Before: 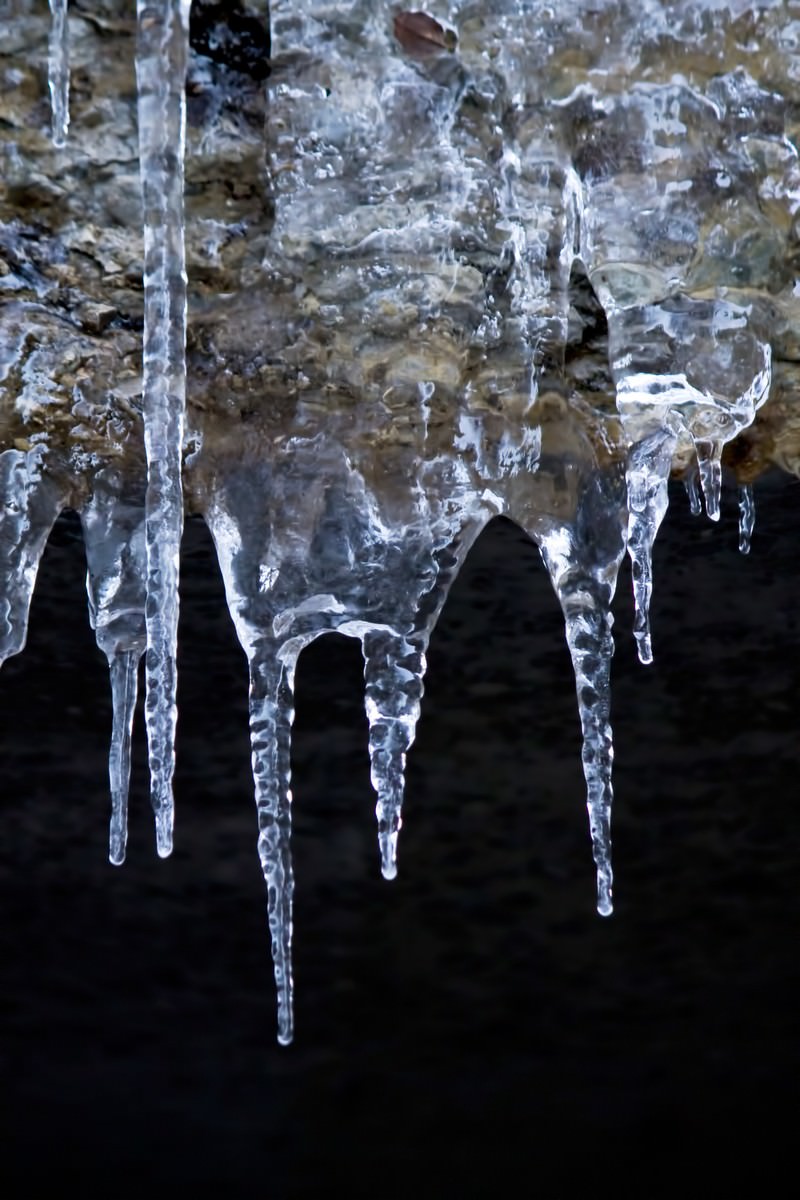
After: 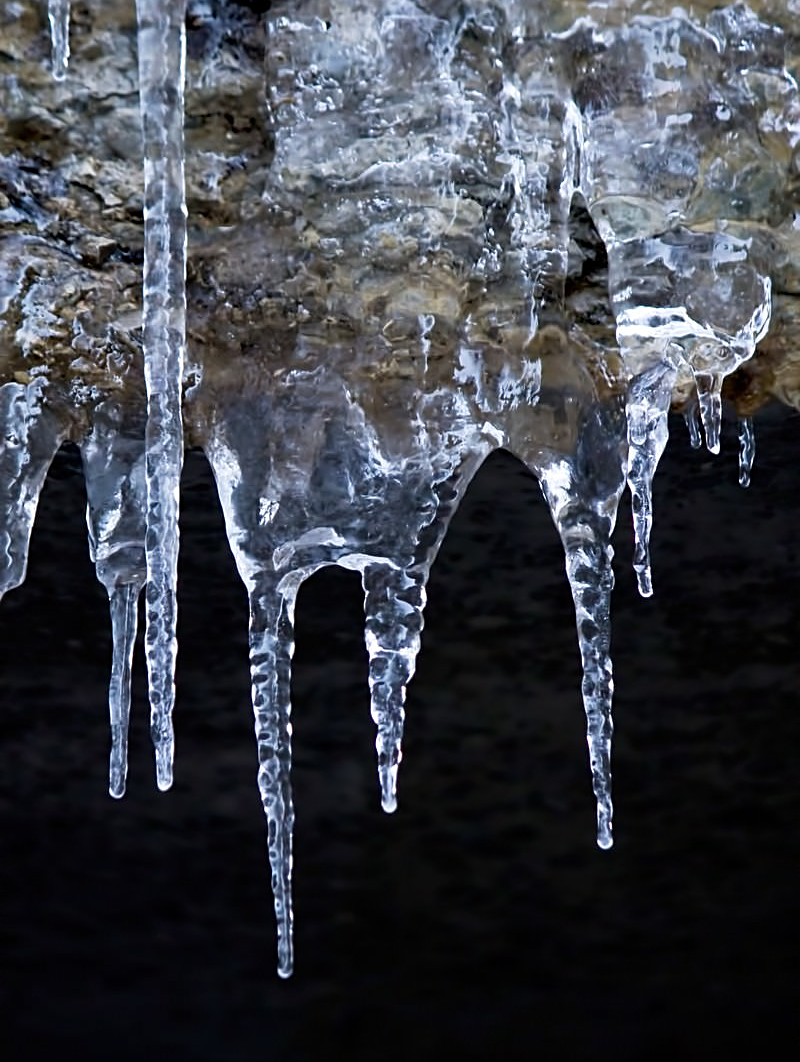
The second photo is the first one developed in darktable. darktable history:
sharpen: on, module defaults
crop and rotate: top 5.594%, bottom 5.872%
